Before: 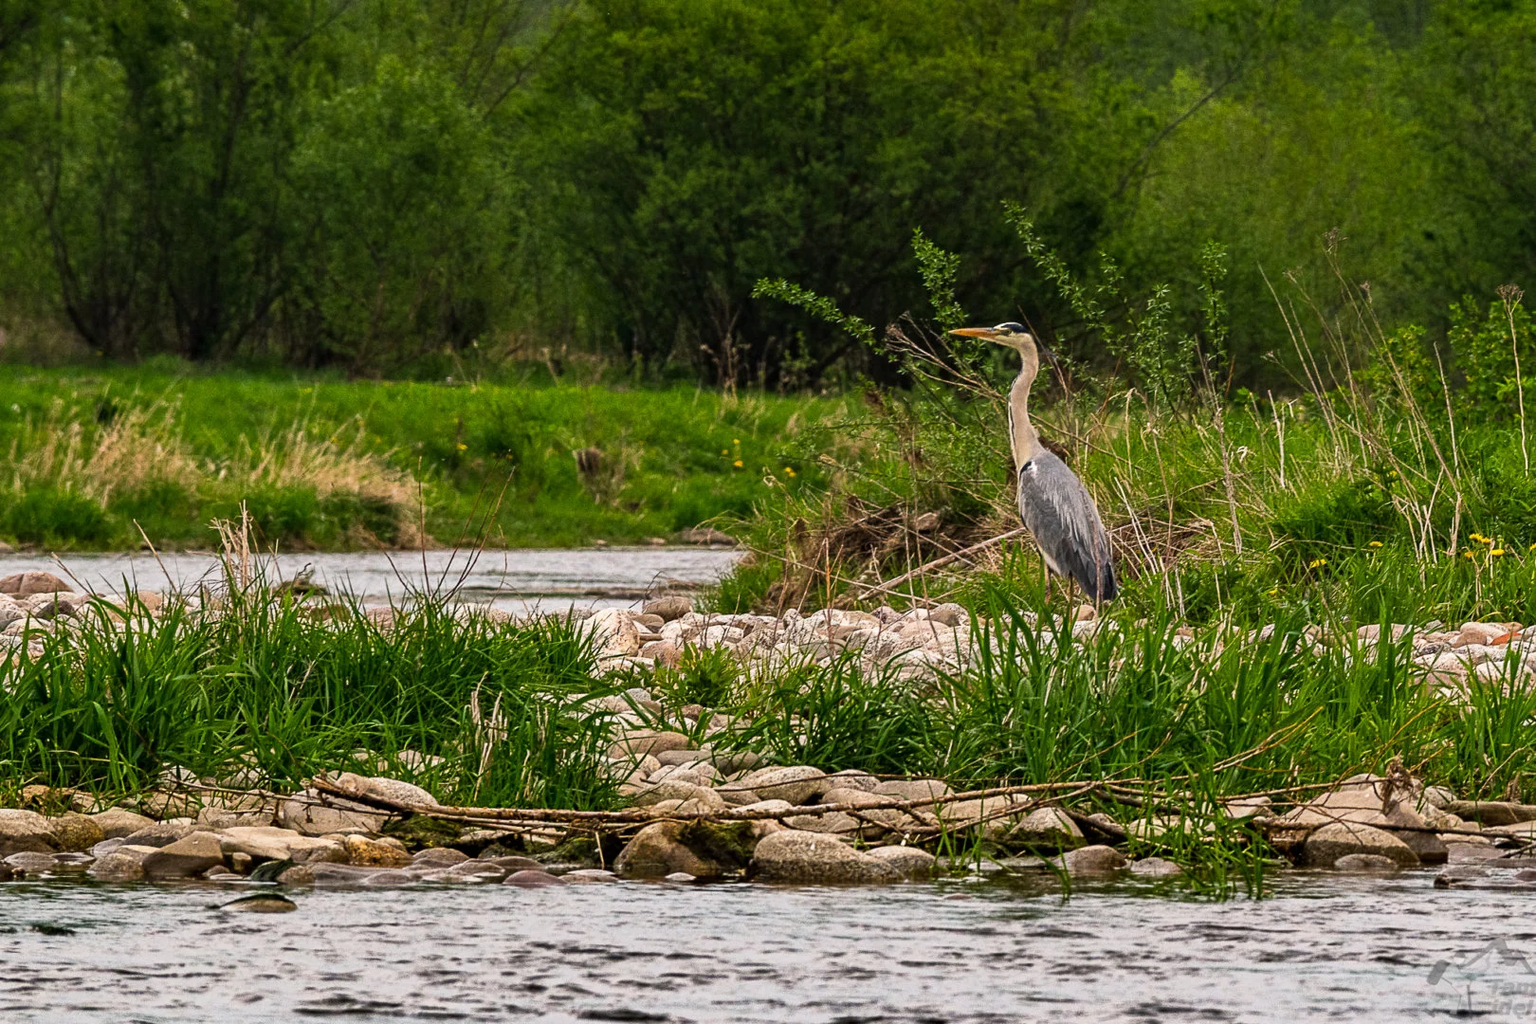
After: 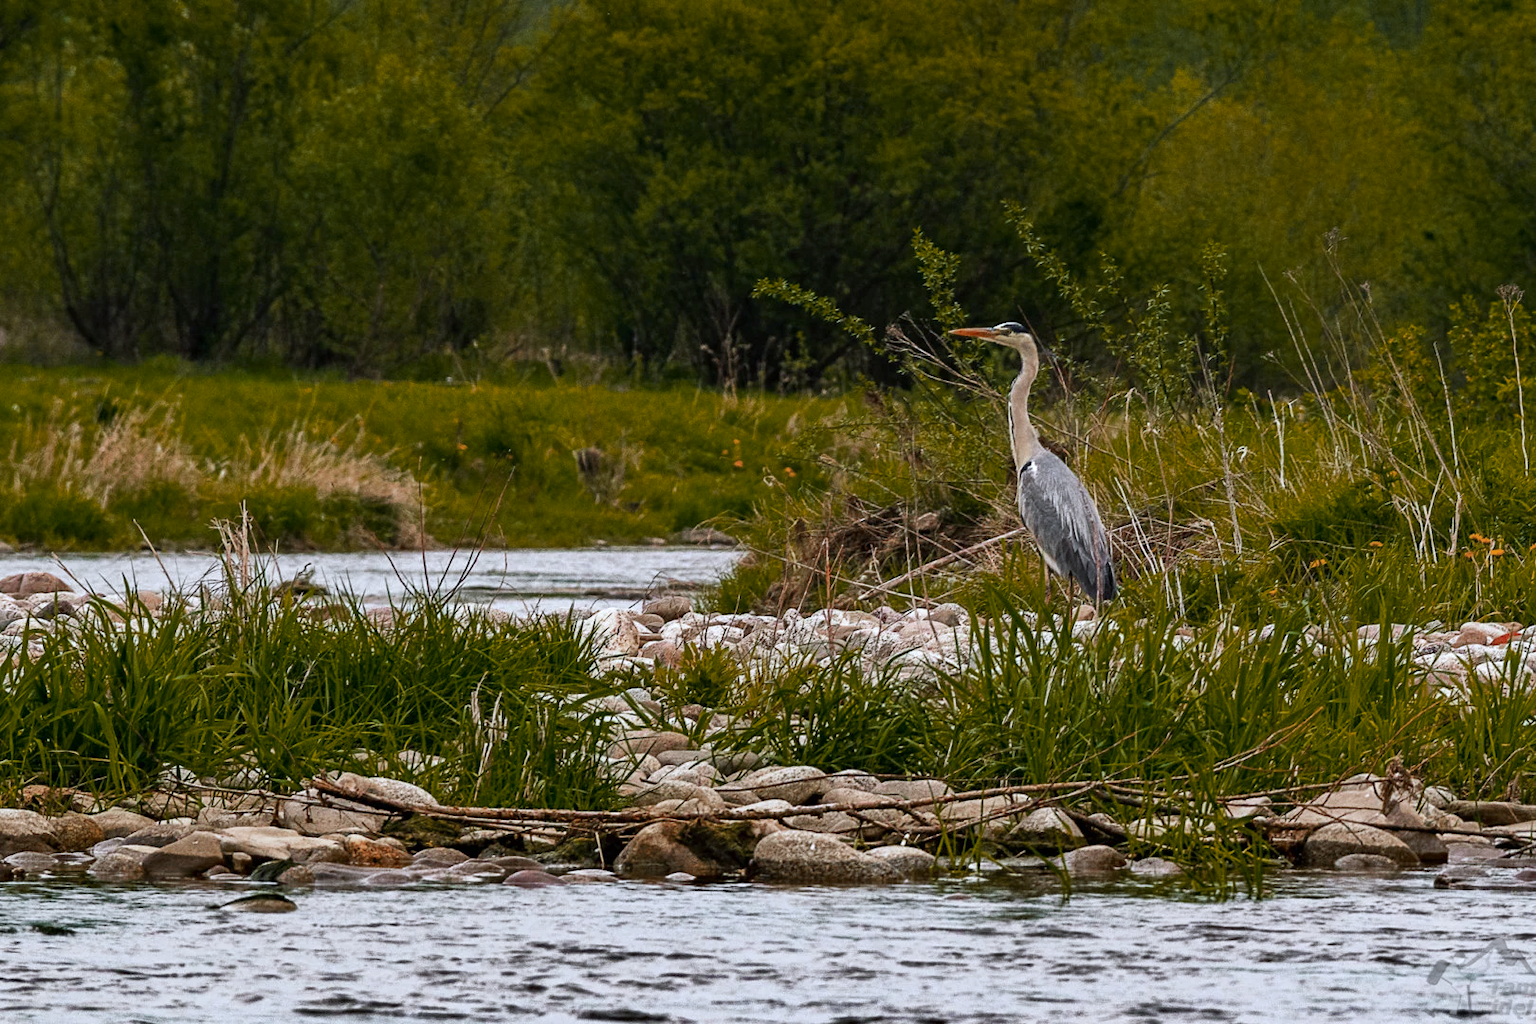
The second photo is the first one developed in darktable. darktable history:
color zones: curves: ch0 [(0, 0.299) (0.25, 0.383) (0.456, 0.352) (0.736, 0.571)]; ch1 [(0, 0.63) (0.151, 0.568) (0.254, 0.416) (0.47, 0.558) (0.732, 0.37) (0.909, 0.492)]; ch2 [(0.004, 0.604) (0.158, 0.443) (0.257, 0.403) (0.761, 0.468)]
white balance: red 0.931, blue 1.11
color correction: highlights b* 3
tone equalizer: -7 EV 0.13 EV, smoothing diameter 25%, edges refinement/feathering 10, preserve details guided filter
